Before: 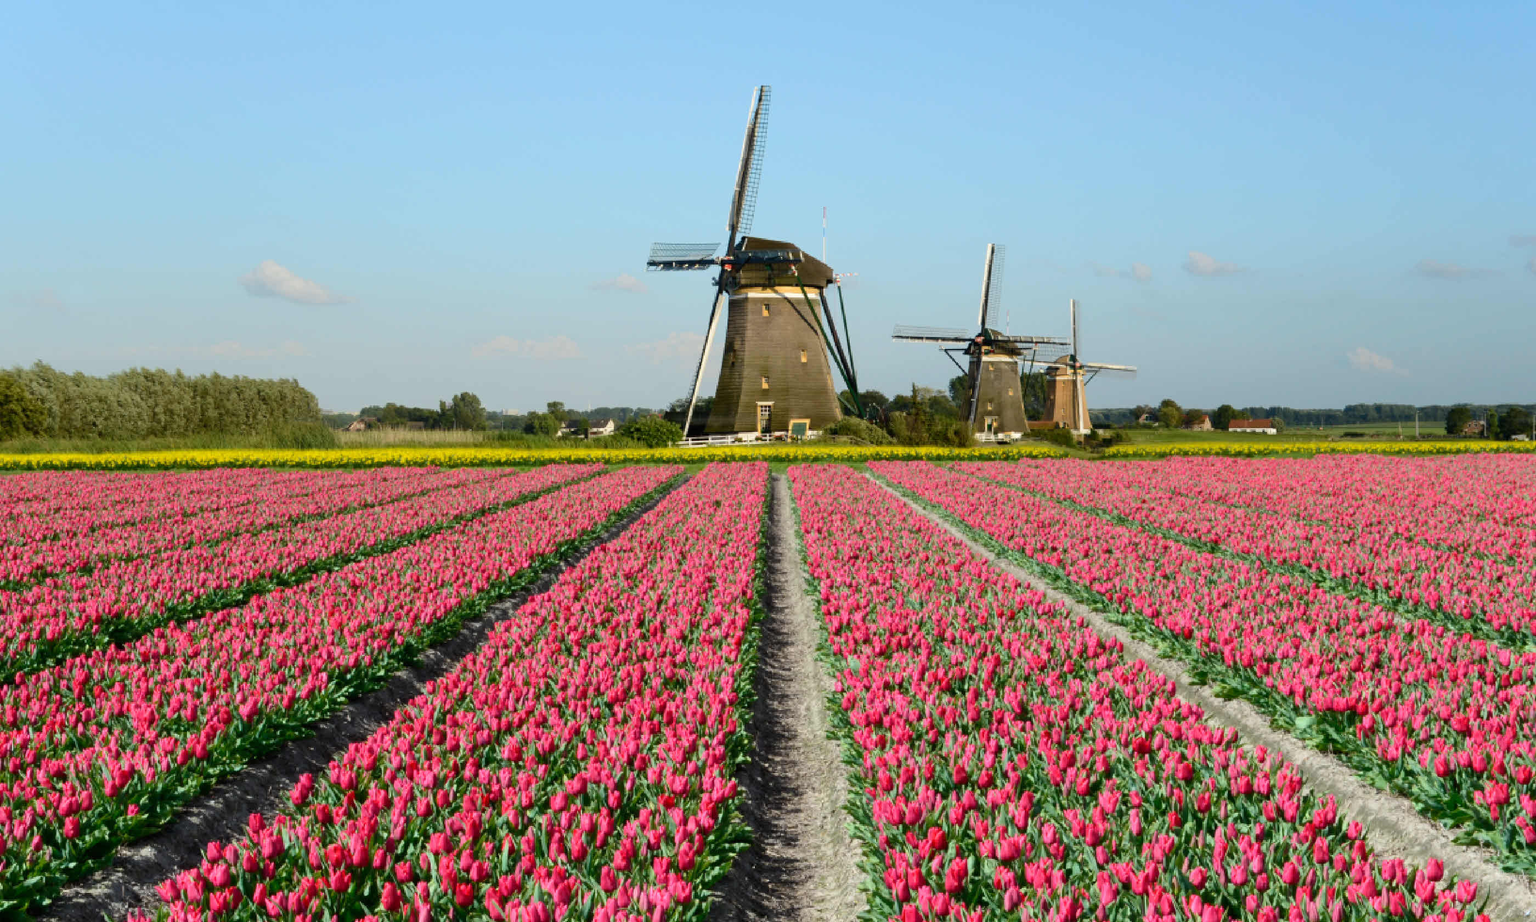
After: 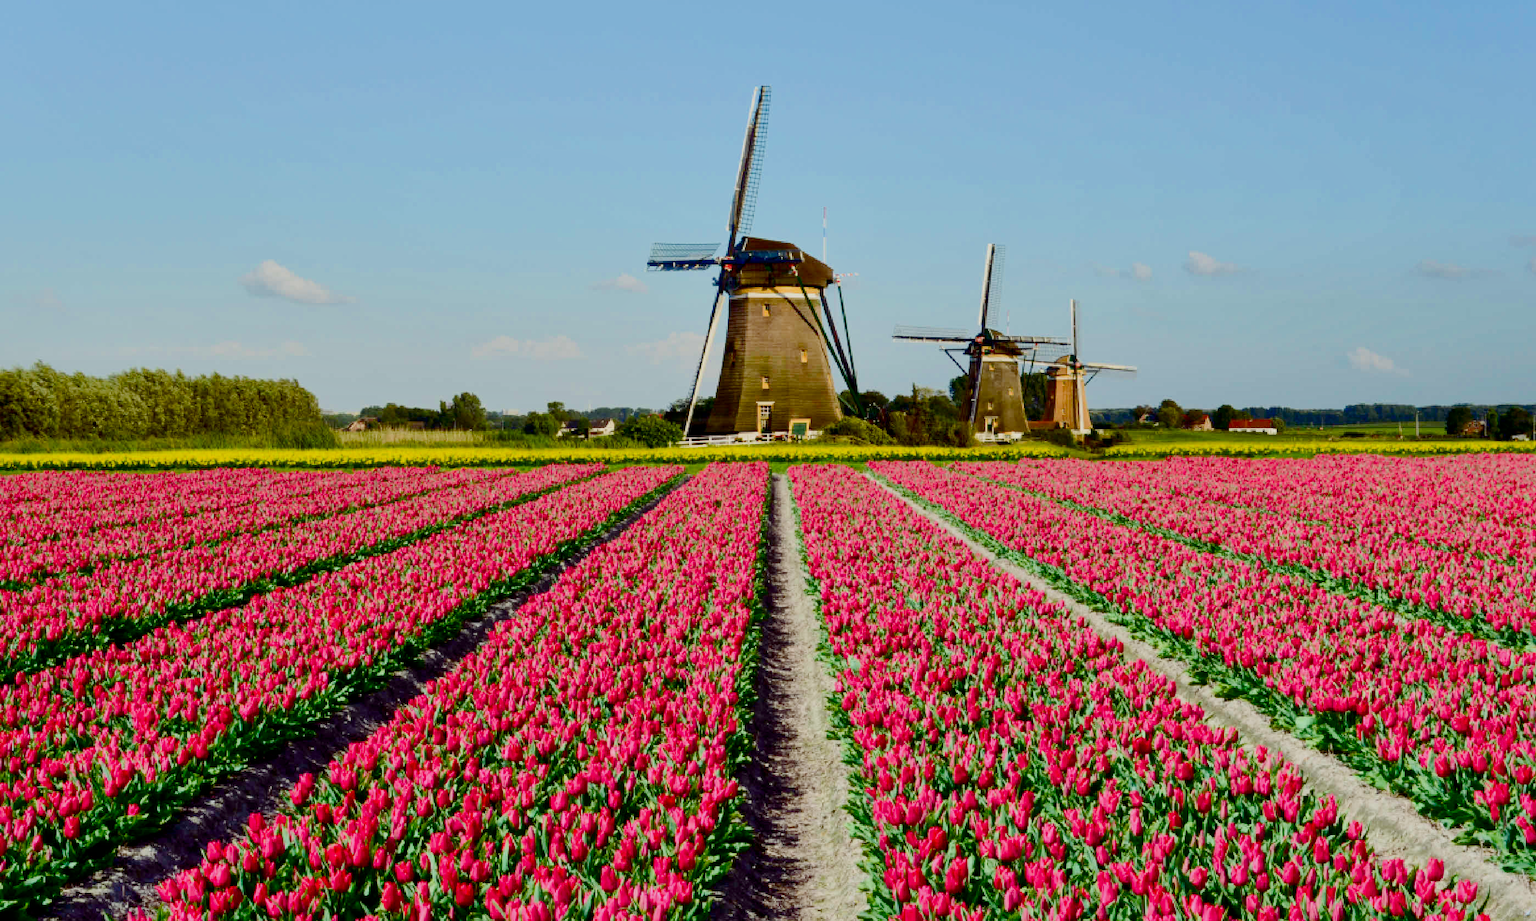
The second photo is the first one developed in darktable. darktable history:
color balance rgb: shadows lift › luminance 0.391%, shadows lift › chroma 6.815%, shadows lift › hue 297.99°, linear chroma grading › global chroma 9.586%, perceptual saturation grading › global saturation 26.842%, perceptual saturation grading › highlights -28.884%, perceptual saturation grading › mid-tones 15.459%, perceptual saturation grading › shadows 32.881%
contrast brightness saturation: contrast 0.235, brightness -0.242, saturation 0.142
exposure: exposure 0.609 EV, compensate highlight preservation false
filmic rgb: black relative exposure -7.2 EV, white relative exposure 5.37 EV, hardness 3.03
shadows and highlights: on, module defaults
